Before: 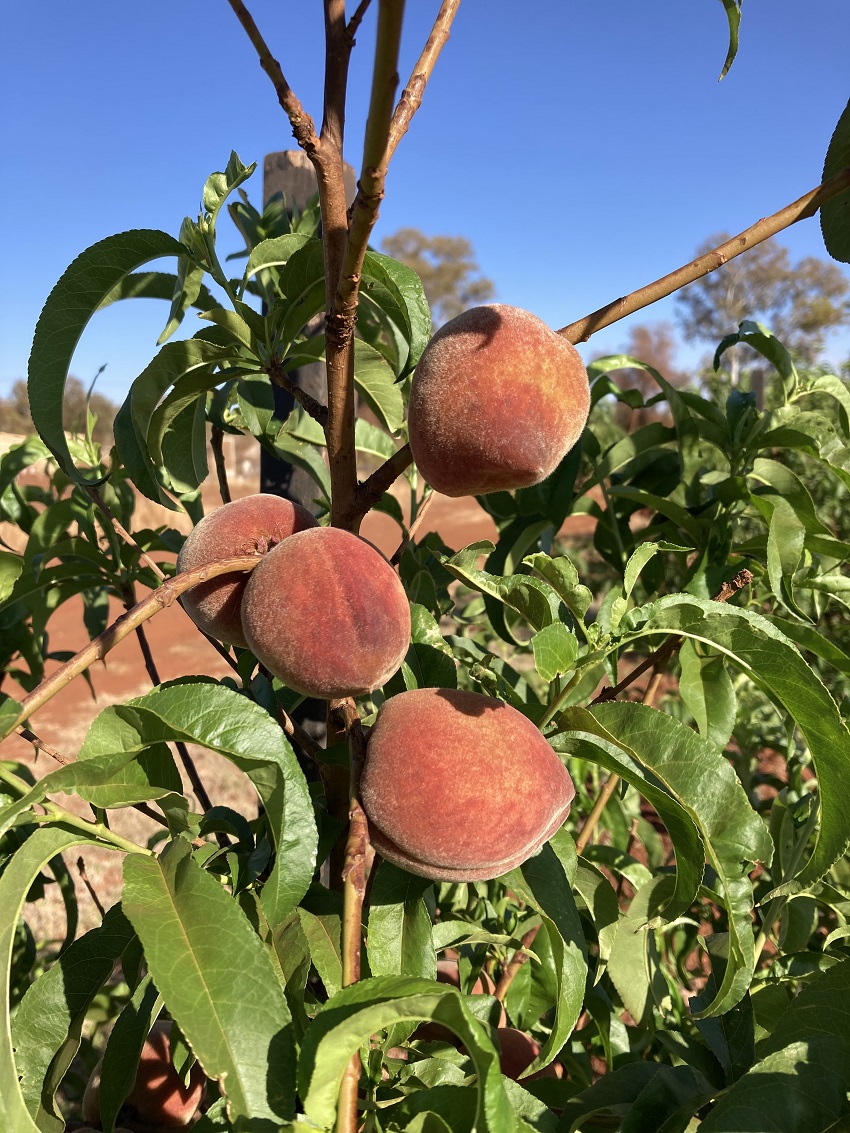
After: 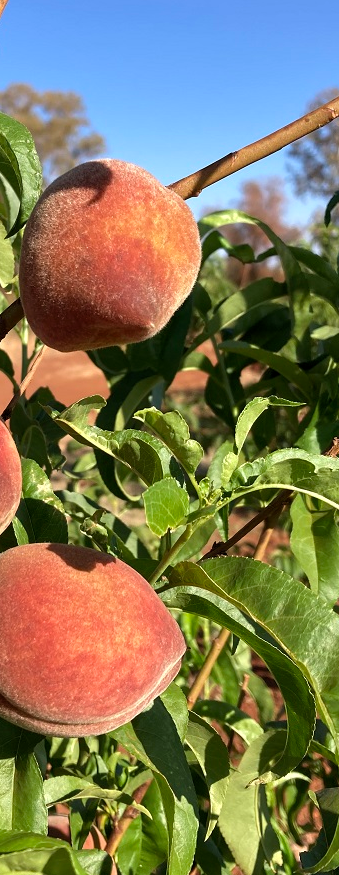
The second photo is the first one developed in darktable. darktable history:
crop: left 45.861%, top 12.884%, right 14.146%, bottom 9.826%
levels: levels [0.016, 0.492, 0.969]
